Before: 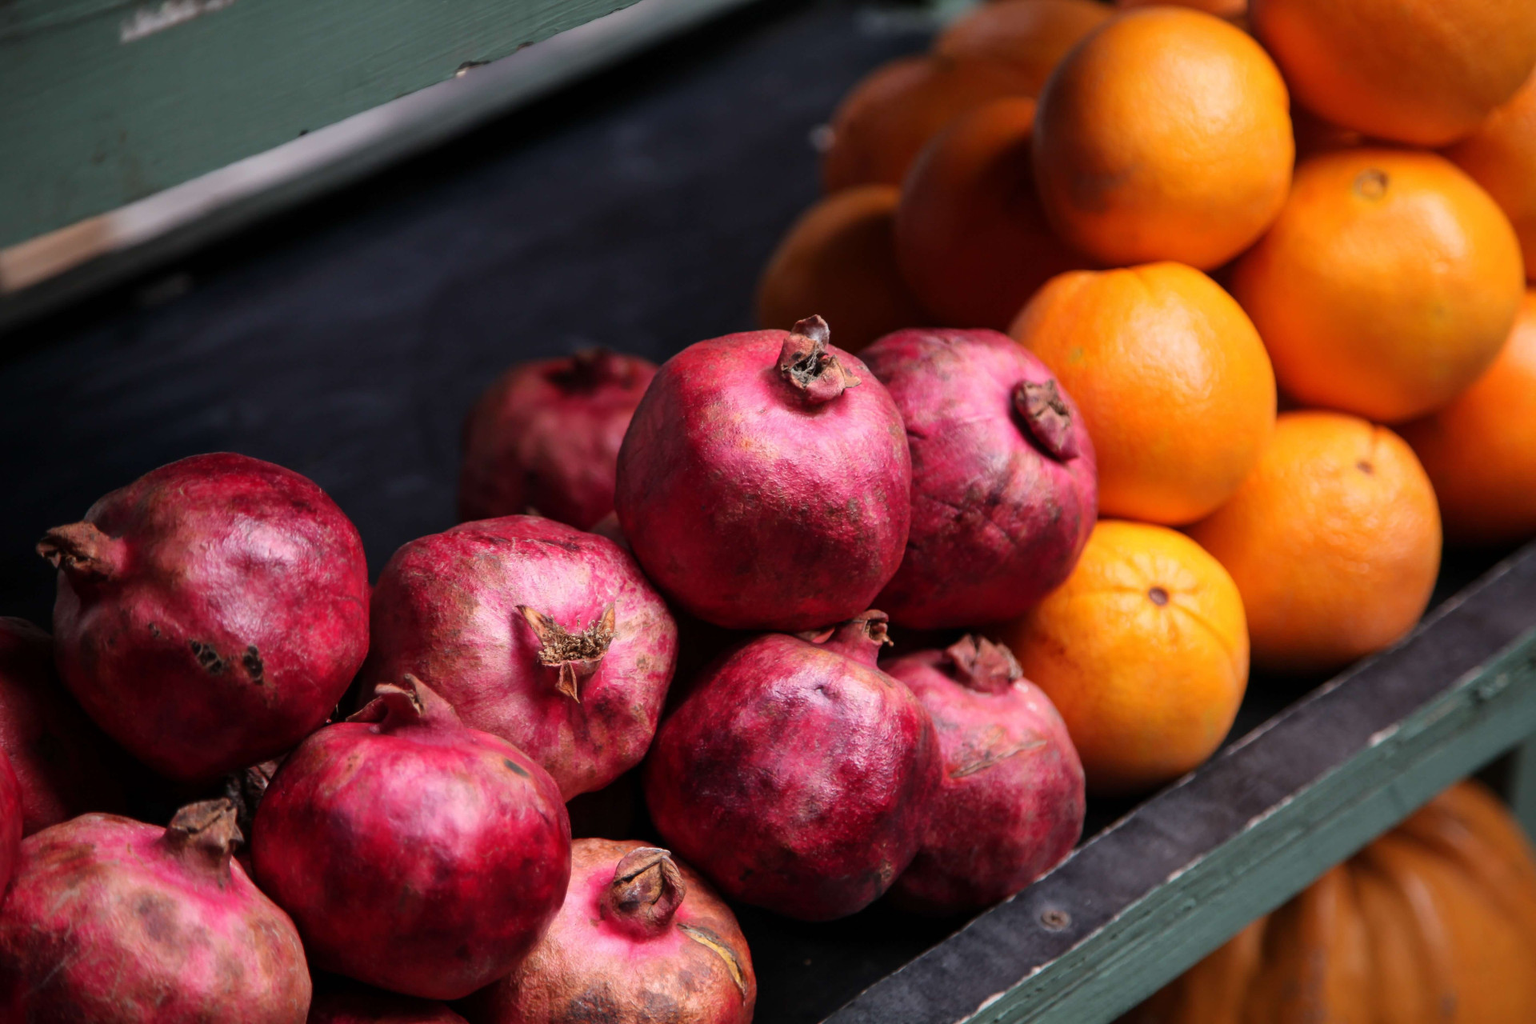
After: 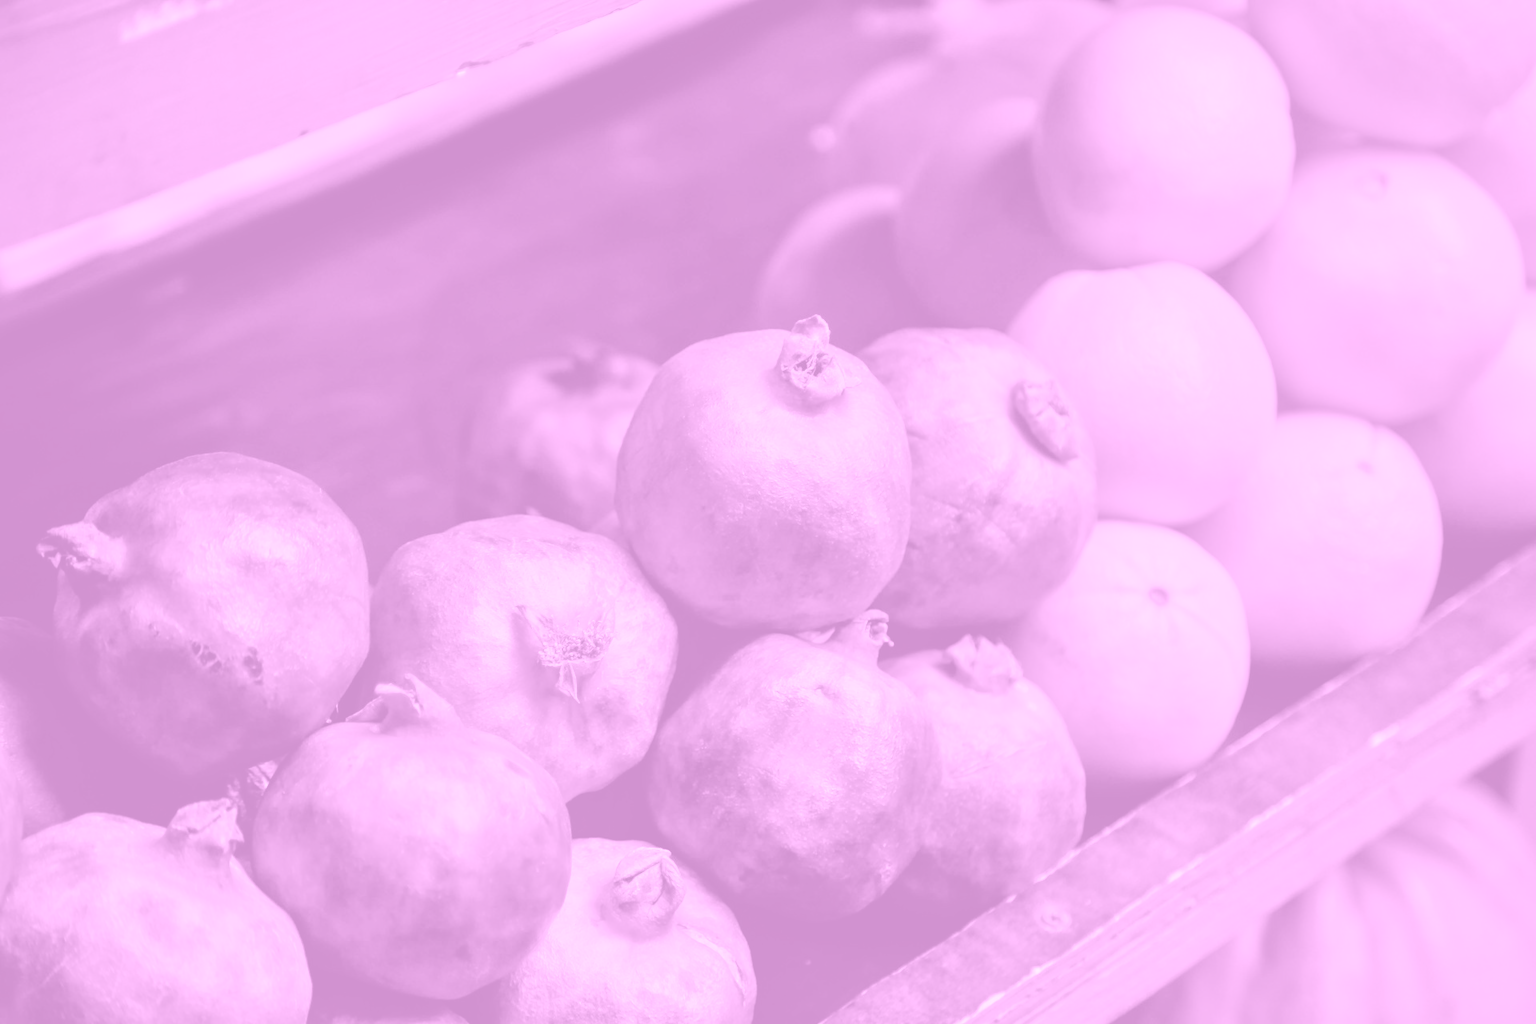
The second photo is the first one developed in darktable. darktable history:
colorize: hue 331.2°, saturation 75%, source mix 30.28%, lightness 70.52%, version 1
tone equalizer: -7 EV 0.15 EV, -6 EV 0.6 EV, -5 EV 1.15 EV, -4 EV 1.33 EV, -3 EV 1.15 EV, -2 EV 0.6 EV, -1 EV 0.15 EV, mask exposure compensation -0.5 EV
